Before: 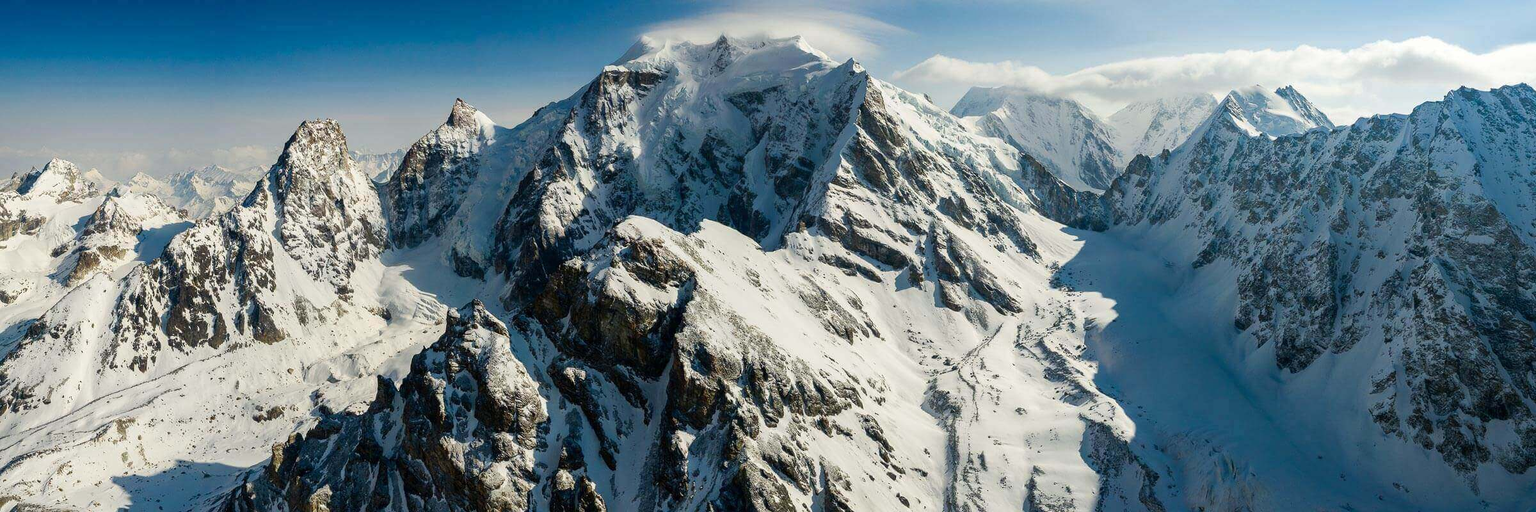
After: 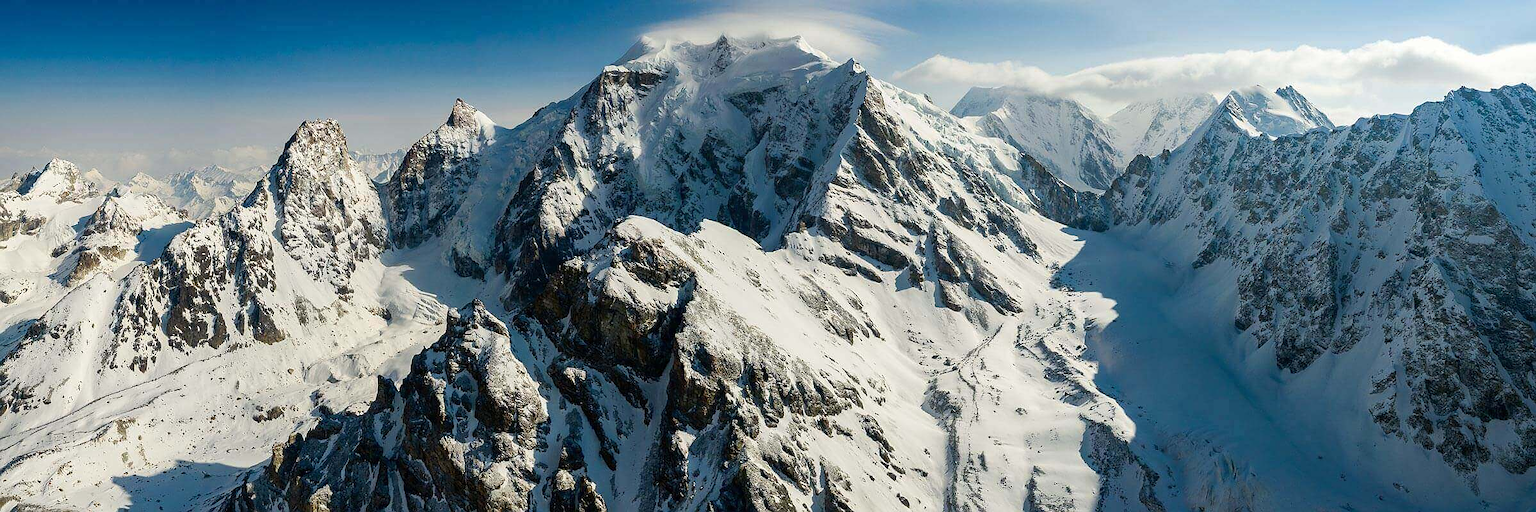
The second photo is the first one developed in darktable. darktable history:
sharpen: radius 0.969, amount 0.604
white balance: emerald 1
